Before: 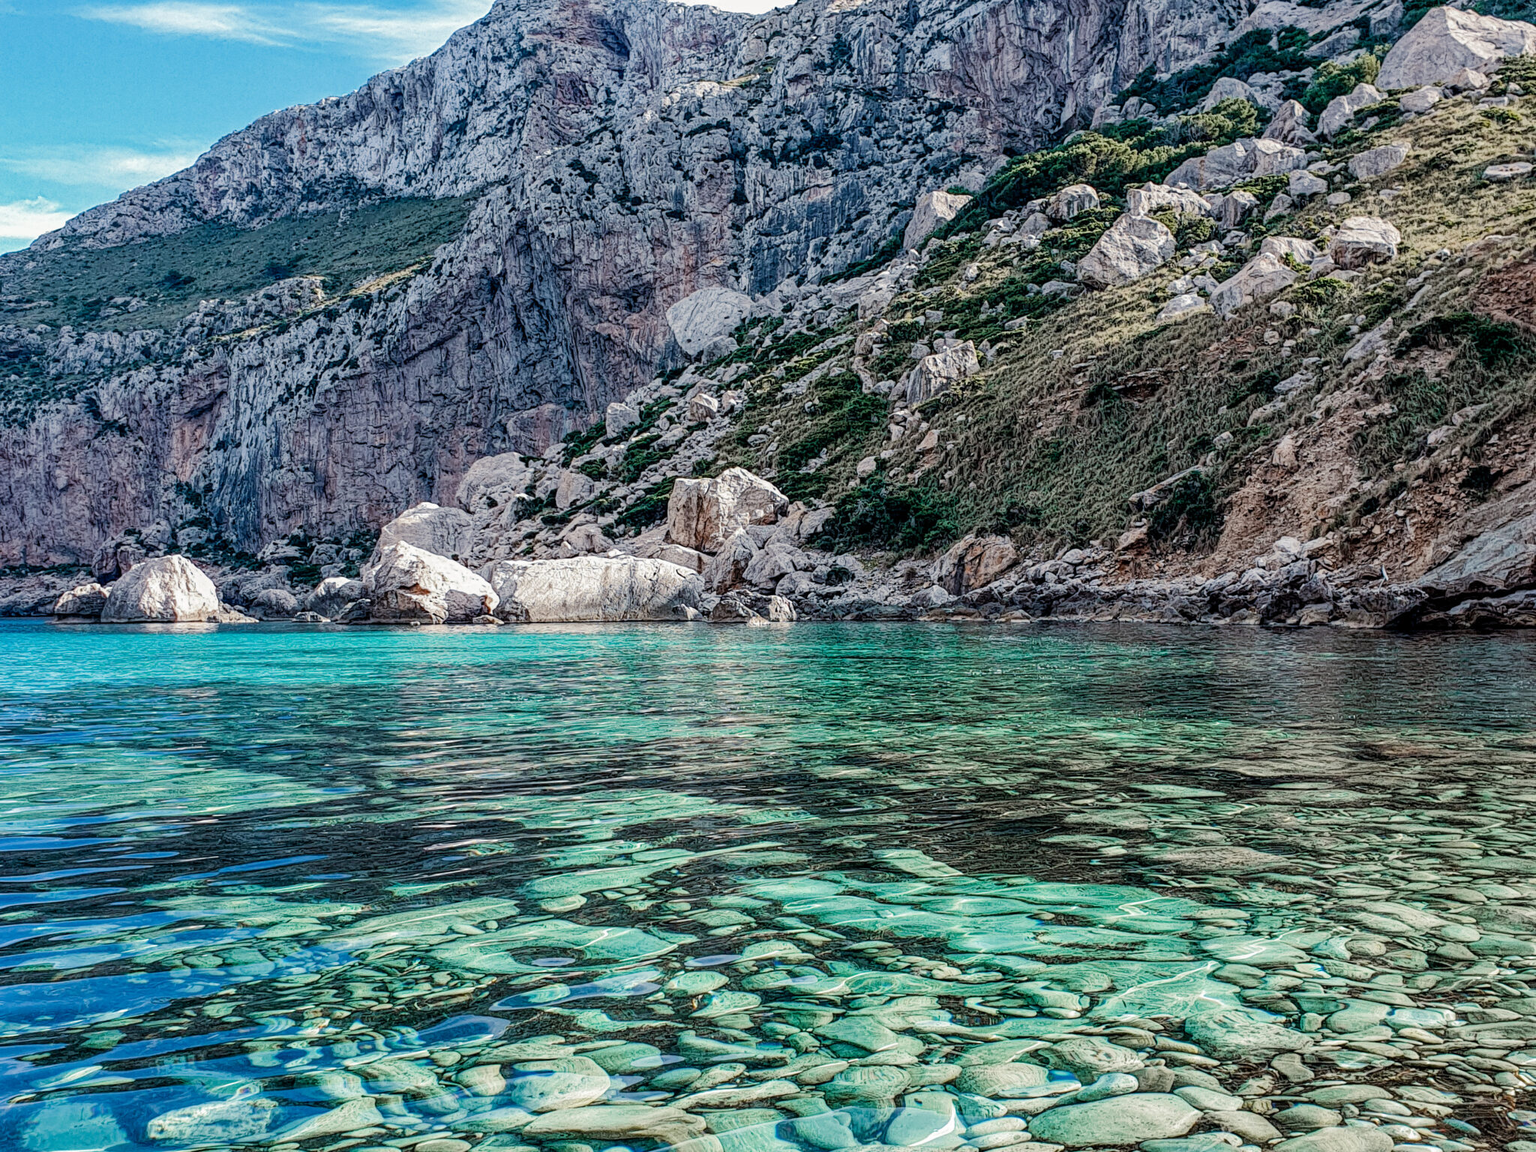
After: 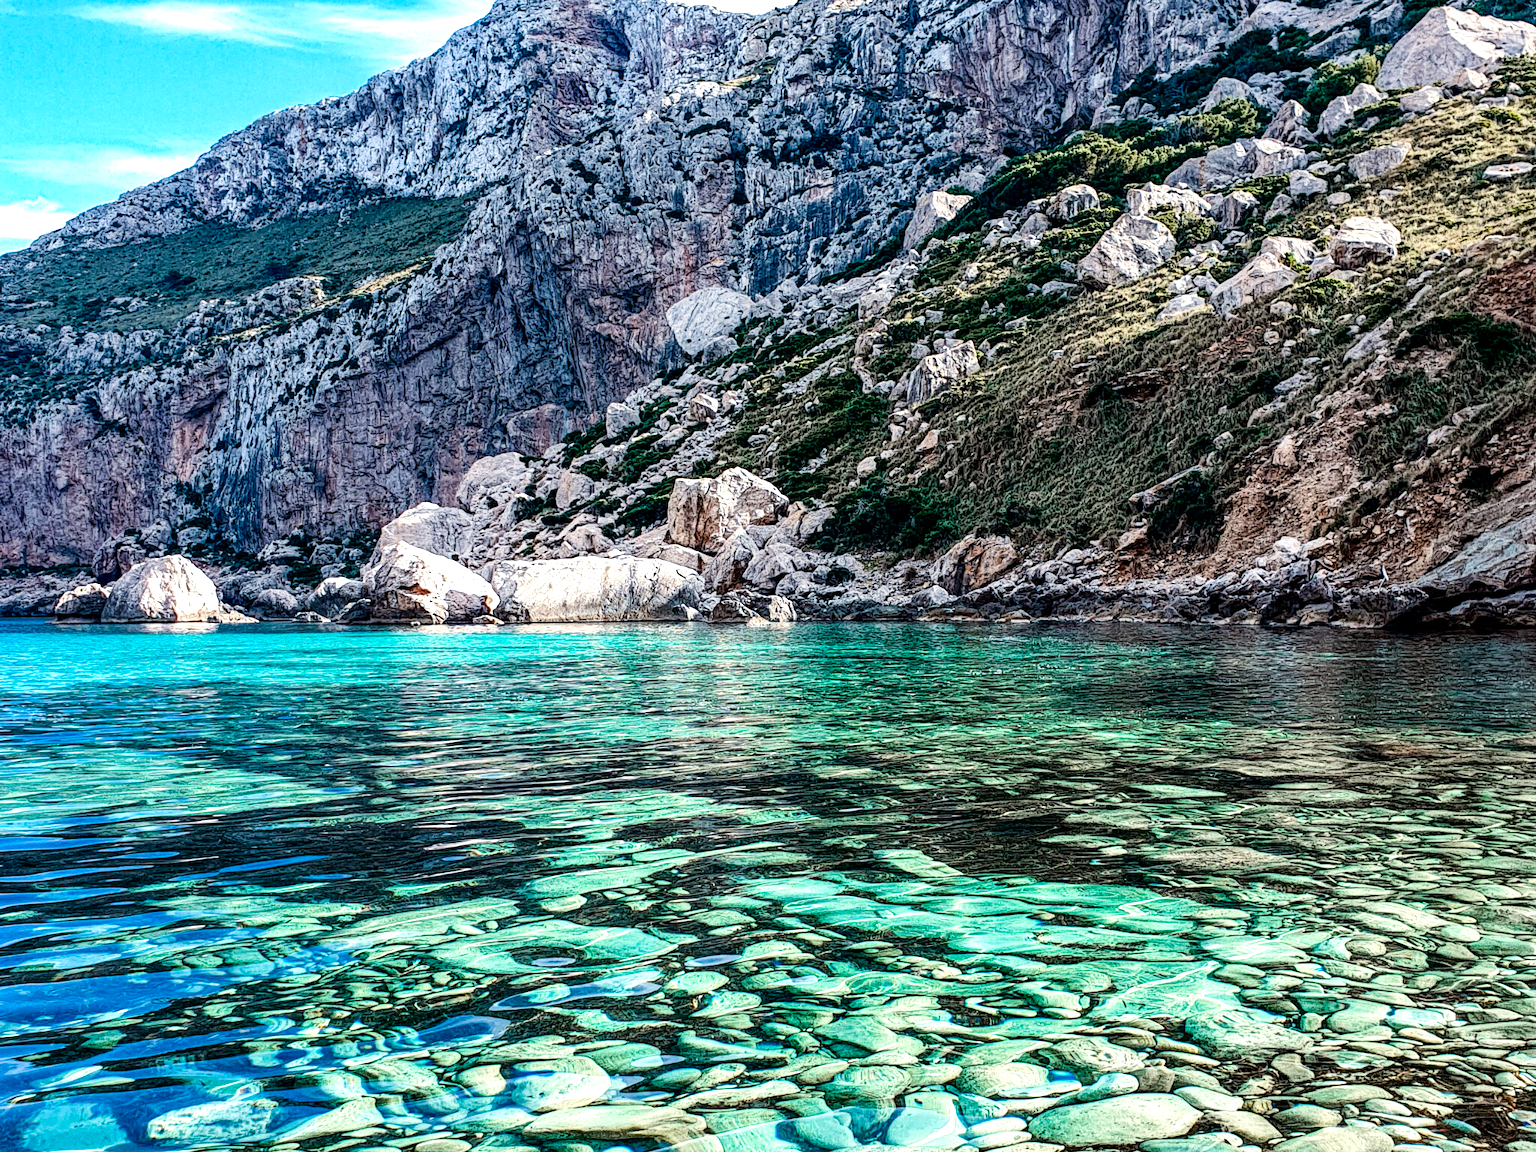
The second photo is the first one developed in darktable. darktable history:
tone equalizer: -8 EV -0.762 EV, -7 EV -0.693 EV, -6 EV -0.562 EV, -5 EV -0.418 EV, -3 EV 0.377 EV, -2 EV 0.6 EV, -1 EV 0.69 EV, +0 EV 0.746 EV, mask exposure compensation -0.493 EV
contrast brightness saturation: contrast 0.125, brightness -0.117, saturation 0.2
